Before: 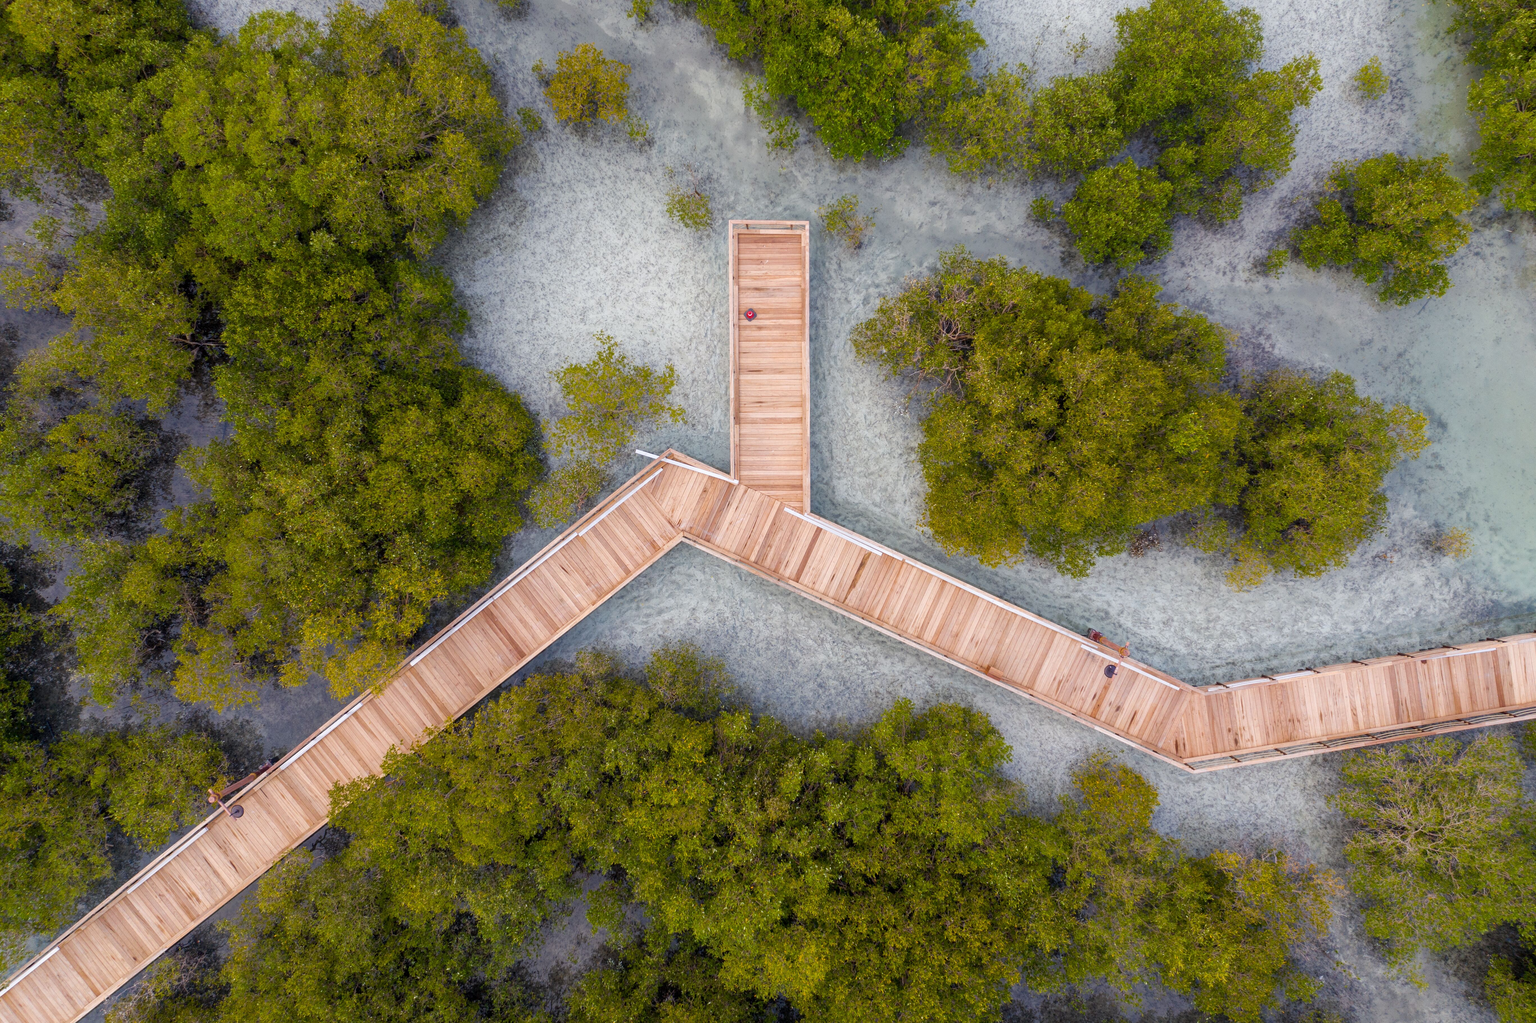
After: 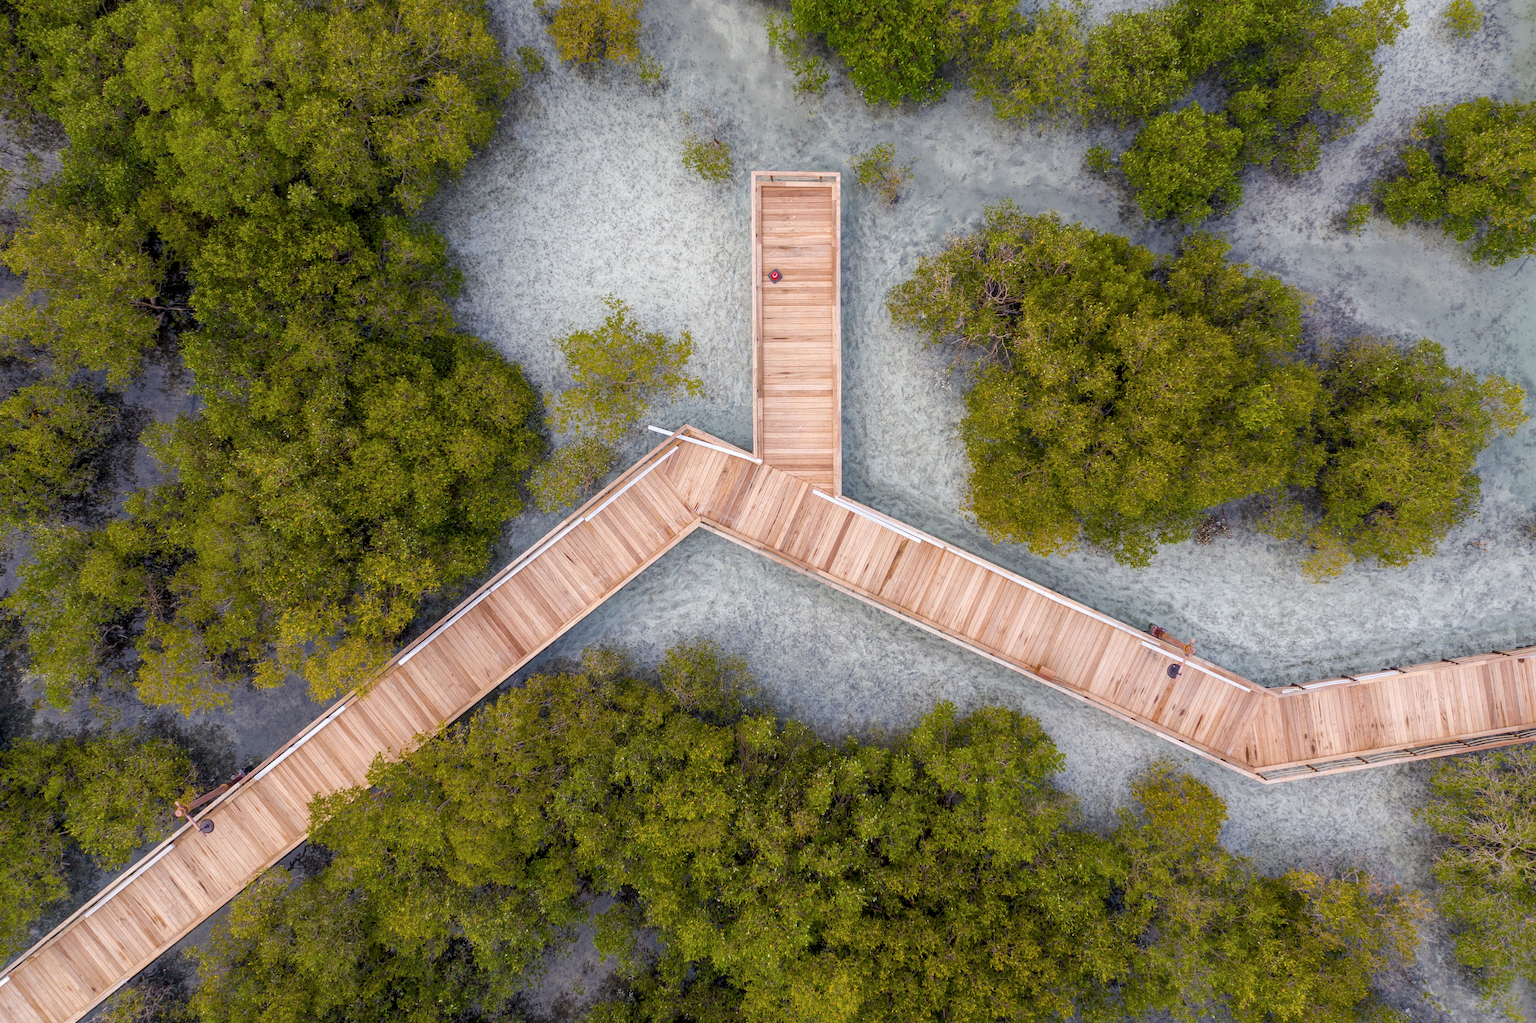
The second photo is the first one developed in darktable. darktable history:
crop: left 3.305%, top 6.436%, right 6.389%, bottom 3.258%
base curve: exposure shift 0, preserve colors none
local contrast: highlights 100%, shadows 100%, detail 120%, midtone range 0.2
contrast brightness saturation: saturation -0.04
